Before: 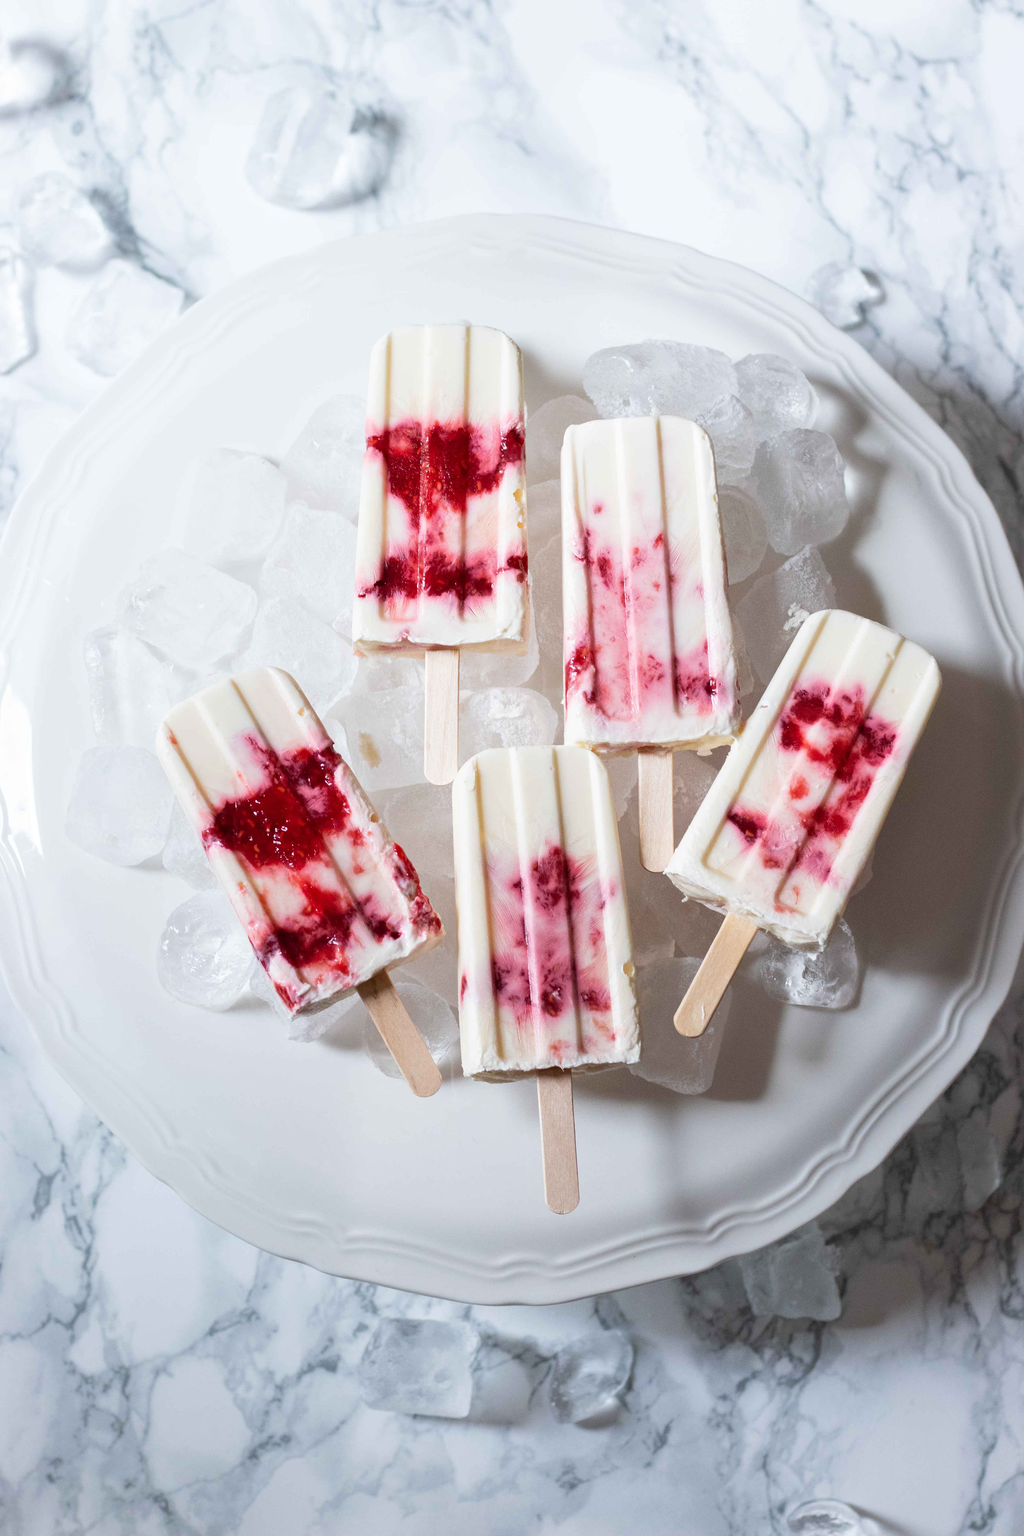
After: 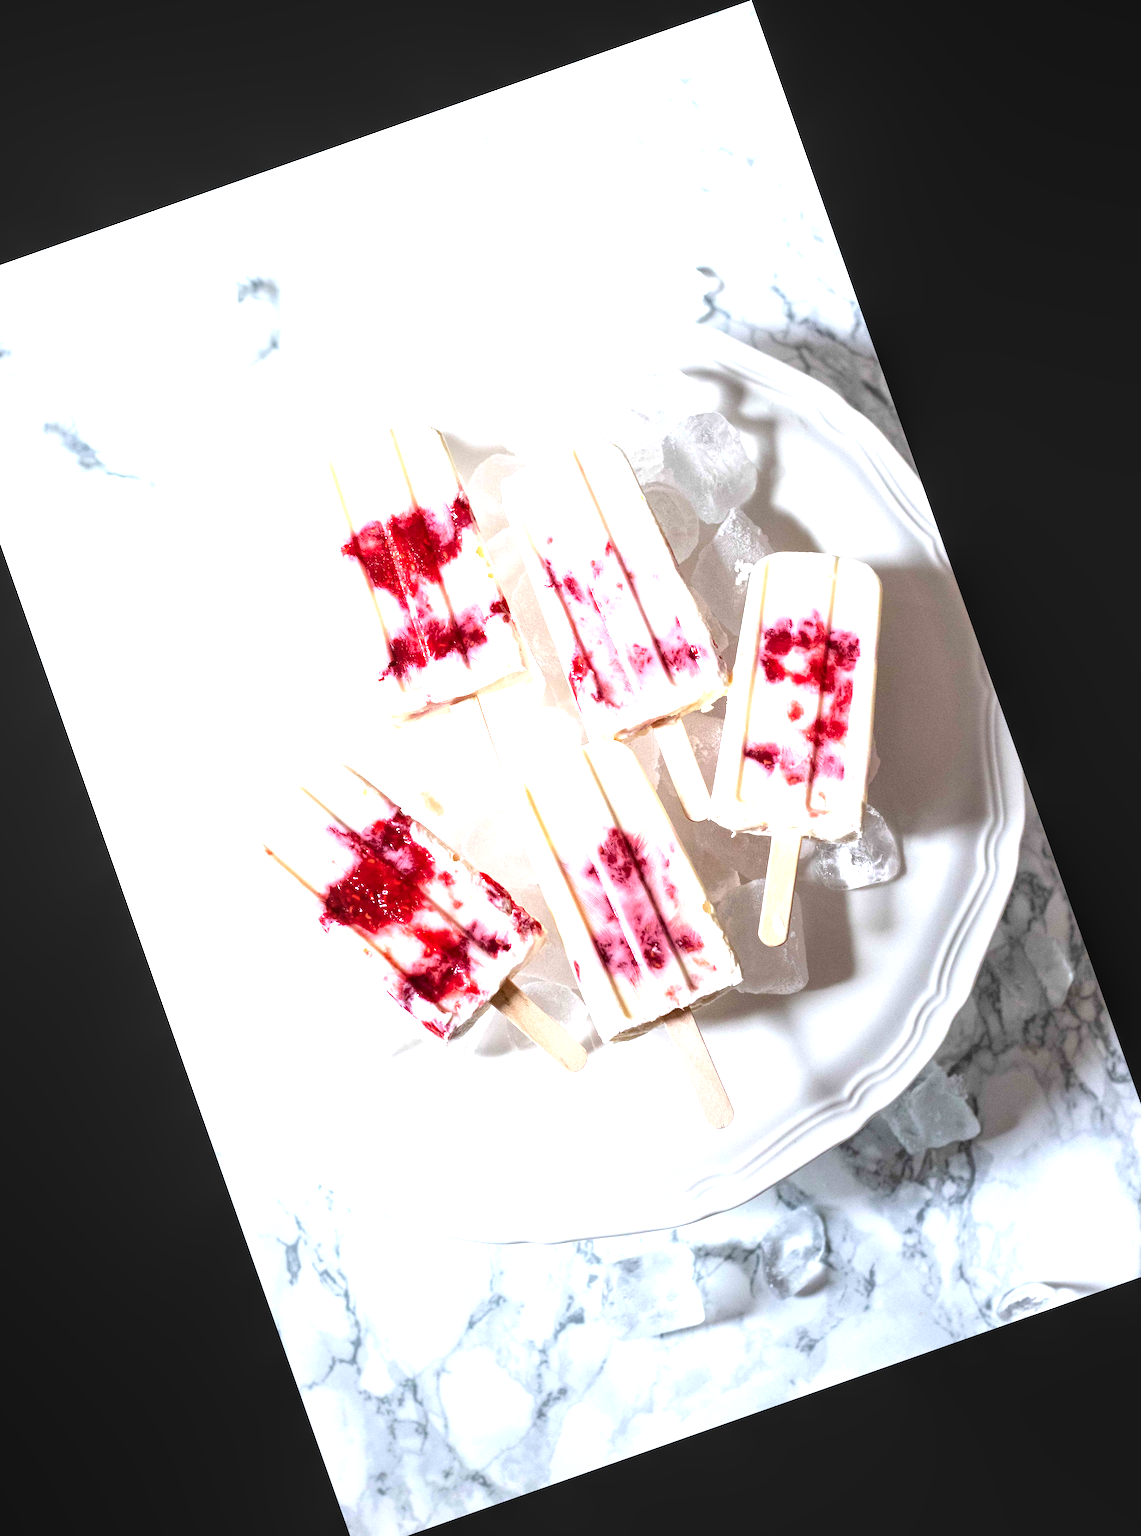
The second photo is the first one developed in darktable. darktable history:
local contrast: detail 130%
crop and rotate: angle 19.43°, left 6.812%, right 4.125%, bottom 1.087%
exposure: black level correction 0, exposure 1.3 EV, compensate highlight preservation false
